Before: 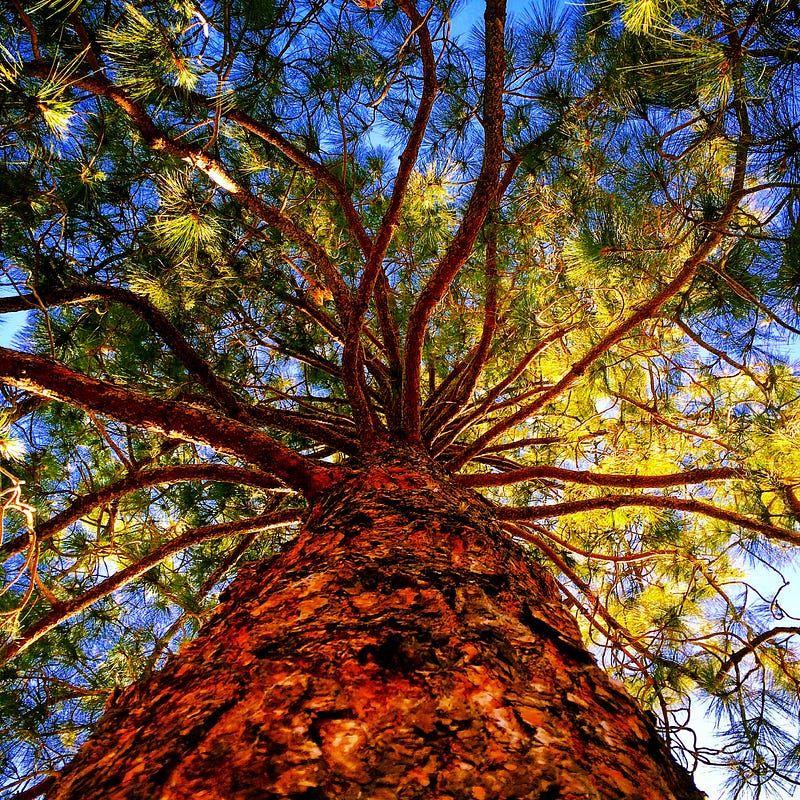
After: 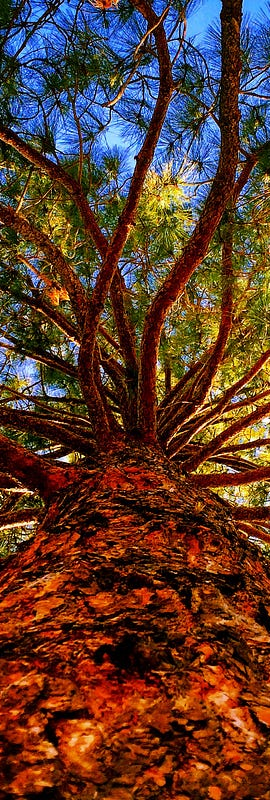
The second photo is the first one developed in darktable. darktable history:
crop: left 33.035%, right 33.148%
